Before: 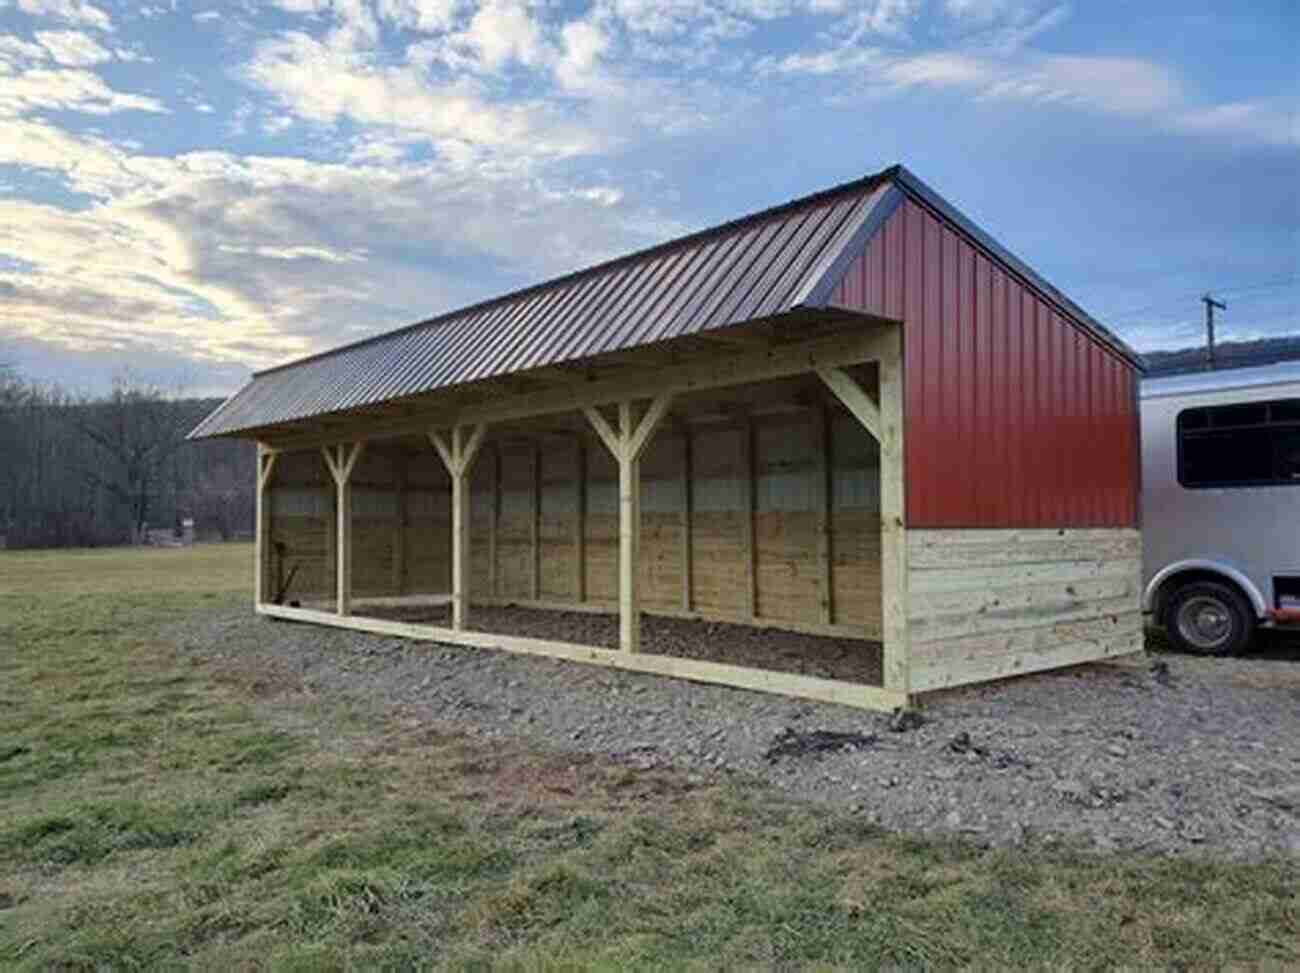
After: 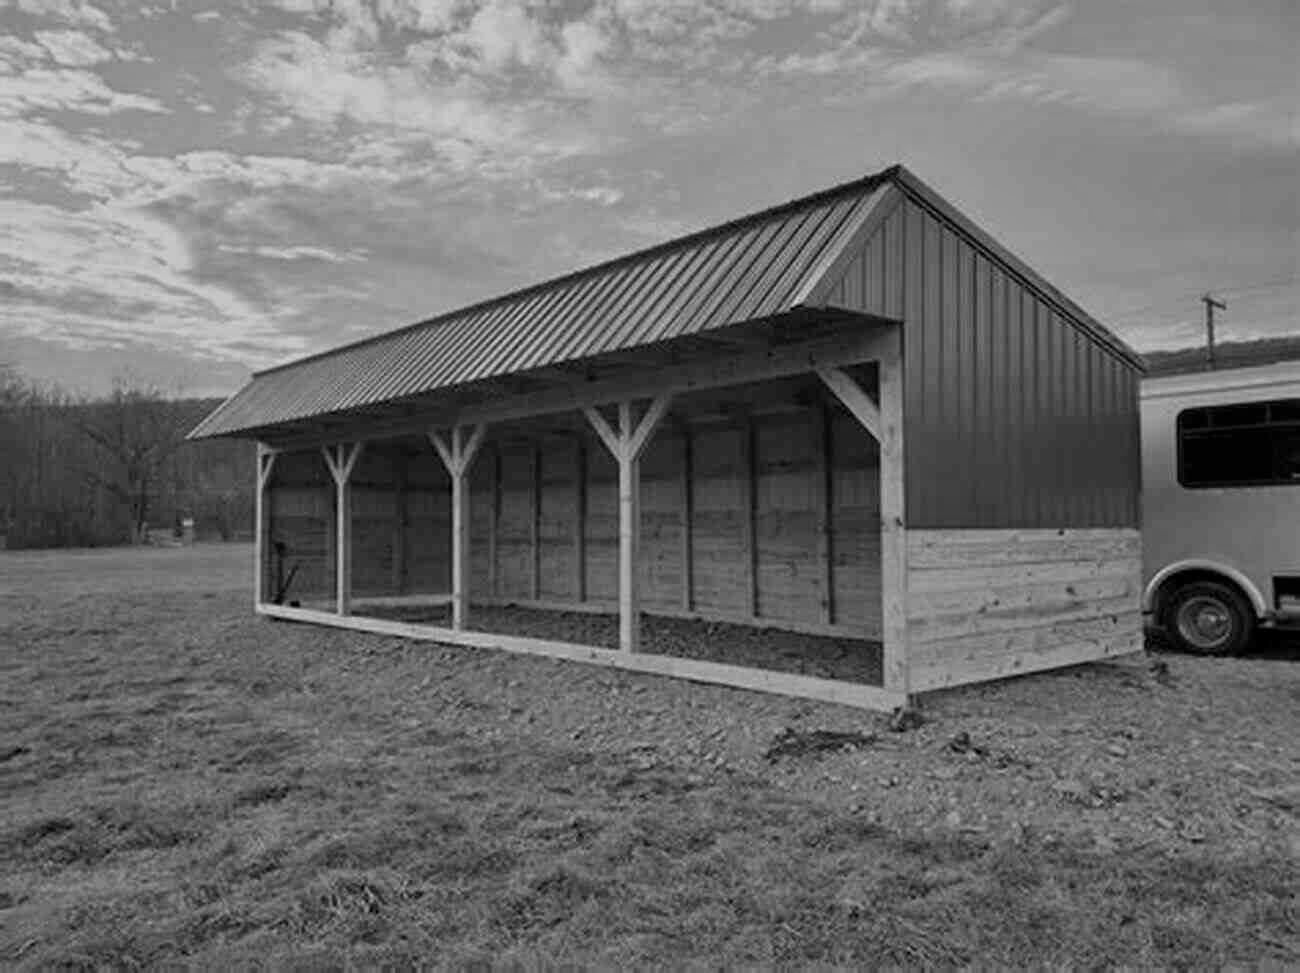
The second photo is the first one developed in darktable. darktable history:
color calibration: output gray [0.267, 0.423, 0.267, 0], illuminant same as pipeline (D50), adaptation XYZ, x 0.346, y 0.358, temperature 5011.92 K
exposure: black level correction 0.001, compensate highlight preservation false
tone equalizer: -8 EV -0.002 EV, -7 EV 0.004 EV, -6 EV -0.009 EV, -5 EV 0.01 EV, -4 EV -0.01 EV, -3 EV 0.021 EV, -2 EV -0.078 EV, -1 EV -0.297 EV, +0 EV -0.555 EV
